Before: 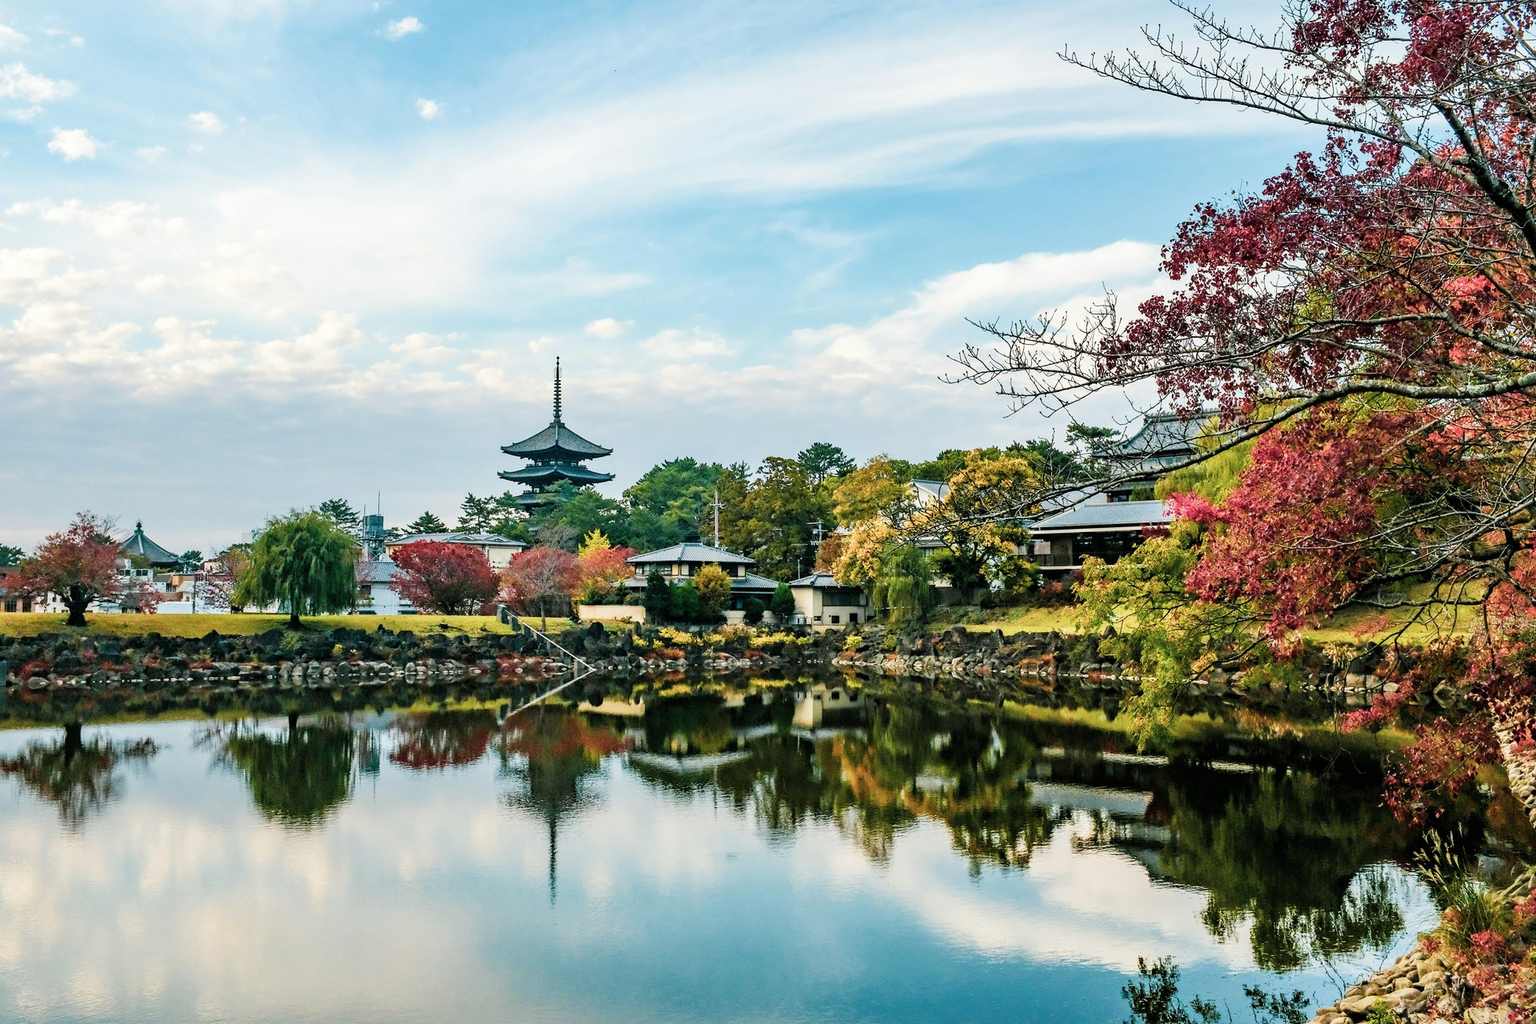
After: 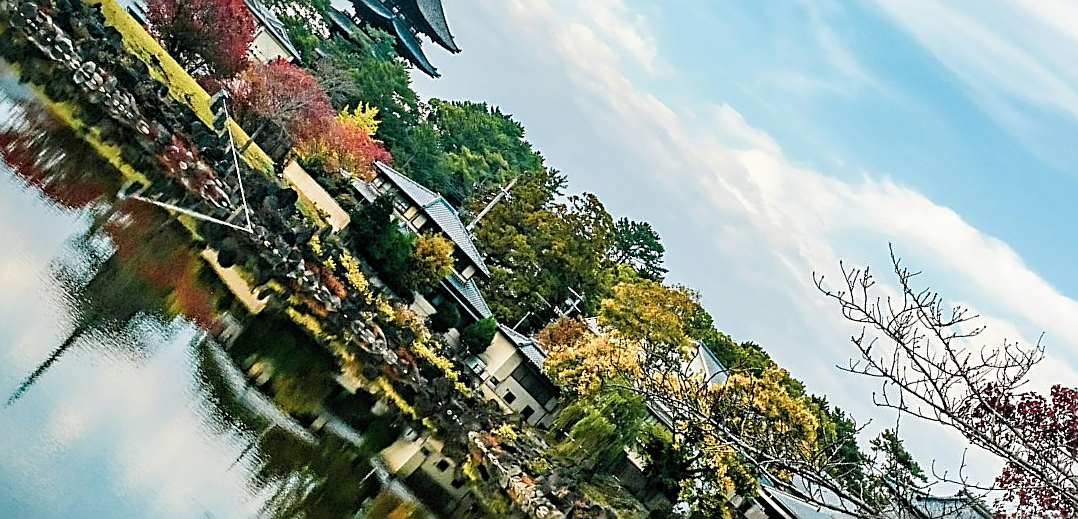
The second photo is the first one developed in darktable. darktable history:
sharpen: amount 0.897
crop and rotate: angle -44.61°, top 16.574%, right 0.821%, bottom 11.734%
